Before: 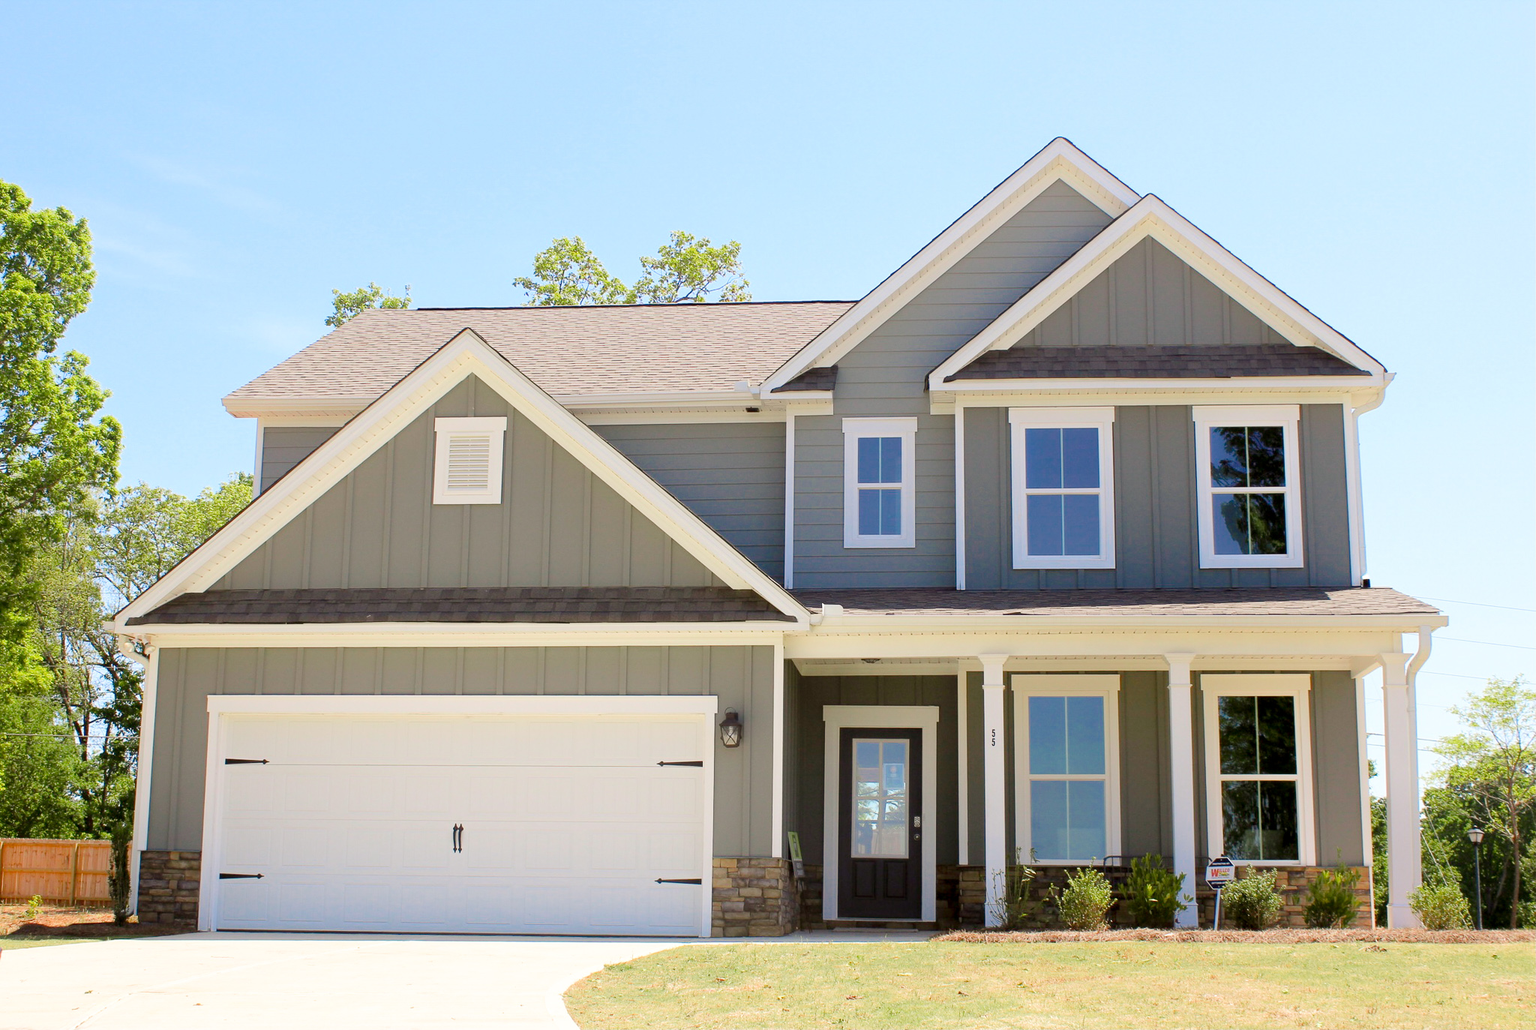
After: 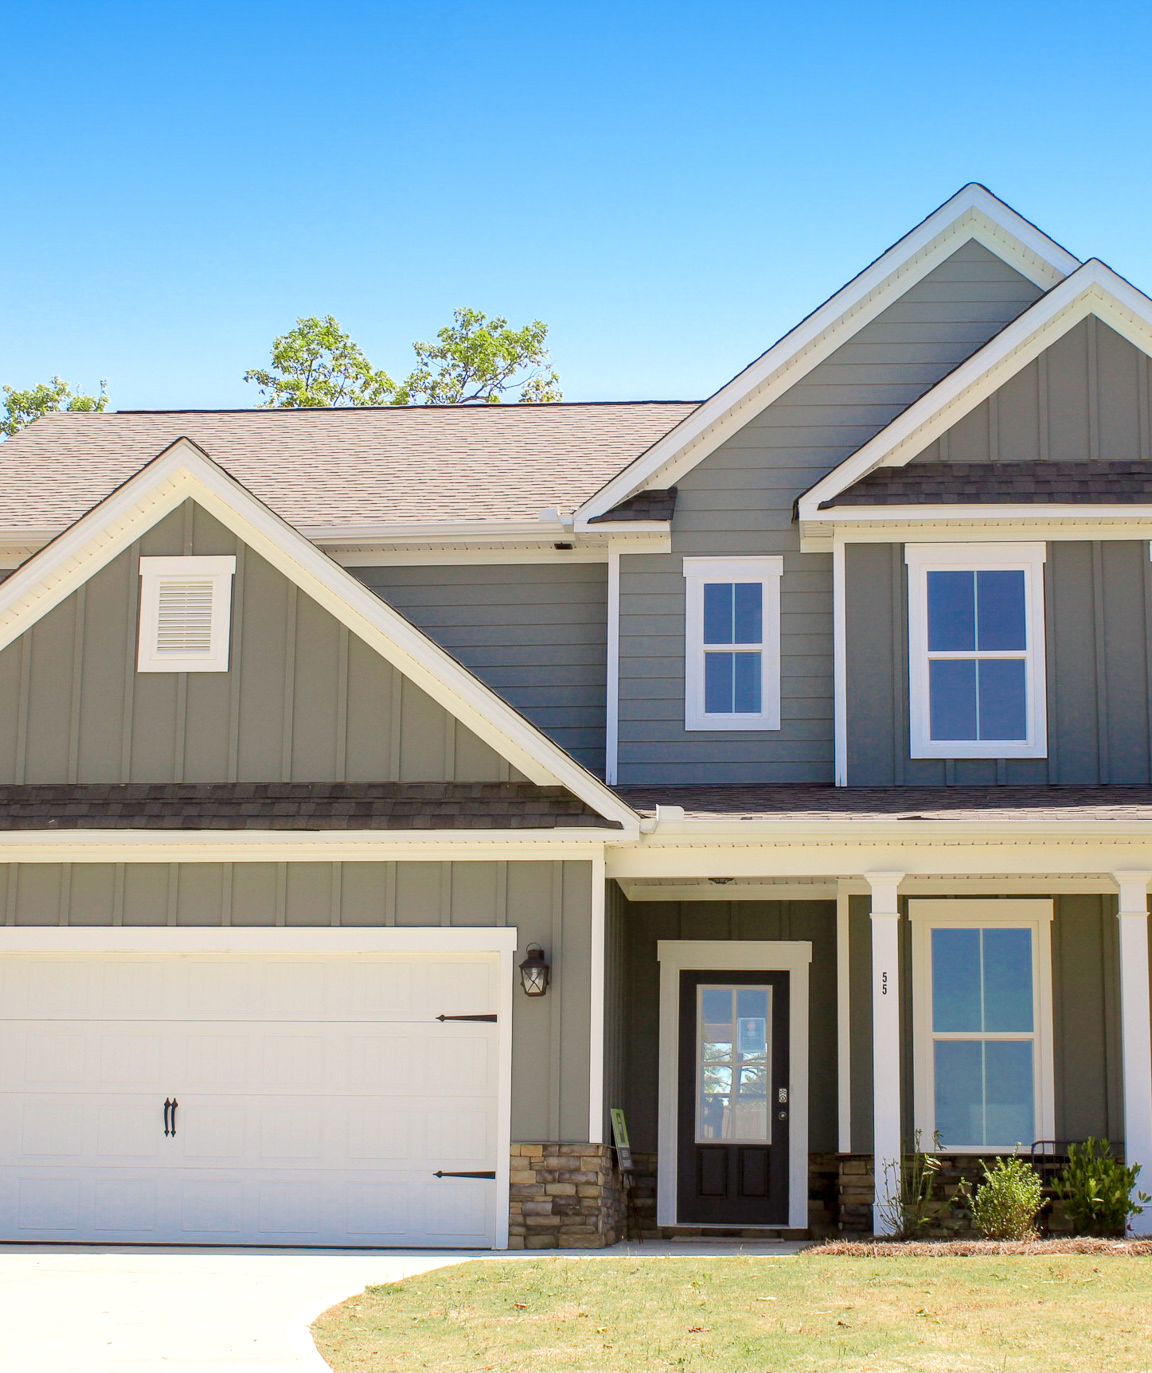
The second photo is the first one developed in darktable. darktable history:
crop: left 21.496%, right 22.254%
local contrast: detail 130%
exposure: exposure -0.041 EV, compensate highlight preservation false
graduated density: density 2.02 EV, hardness 44%, rotation 0.374°, offset 8.21, hue 208.8°, saturation 97%
